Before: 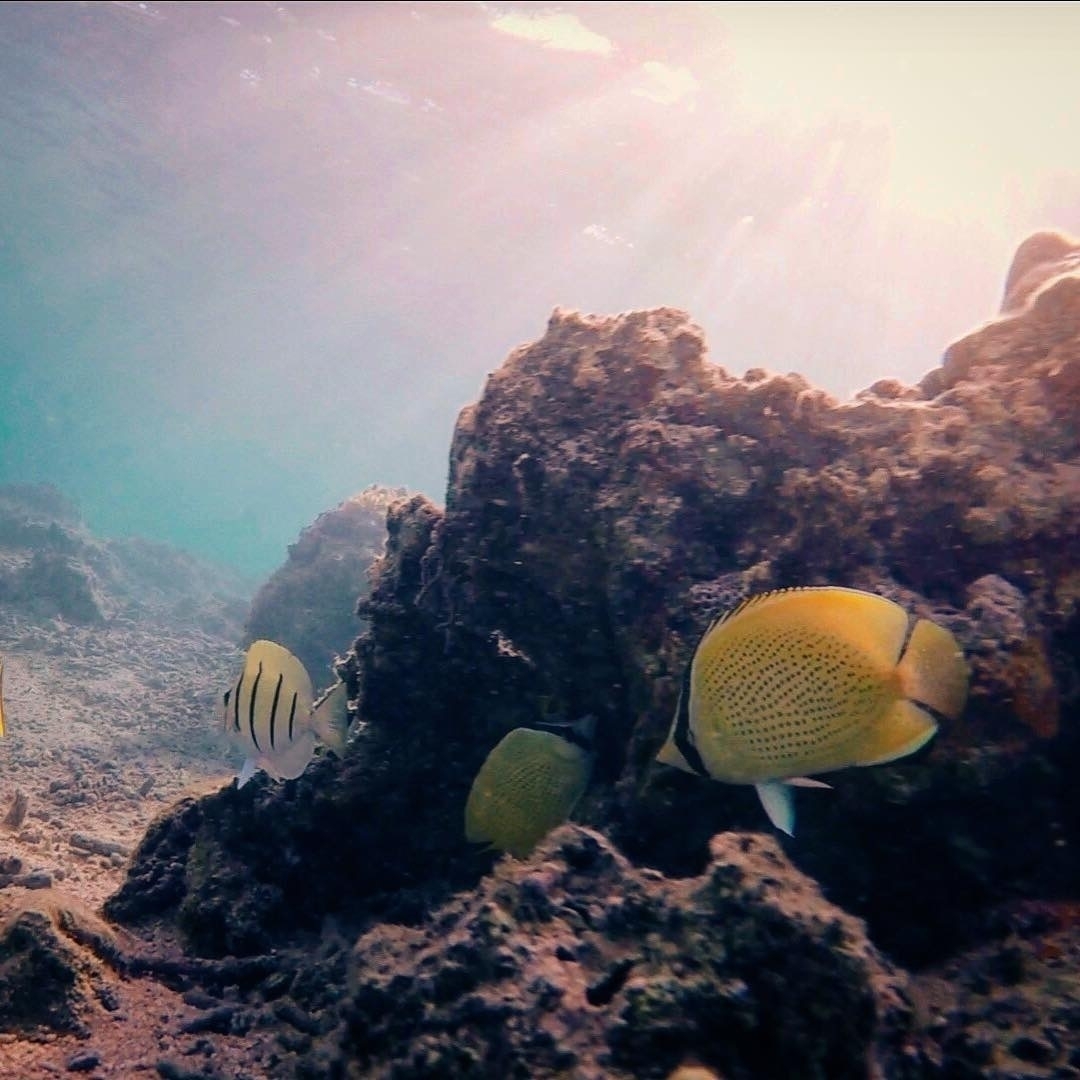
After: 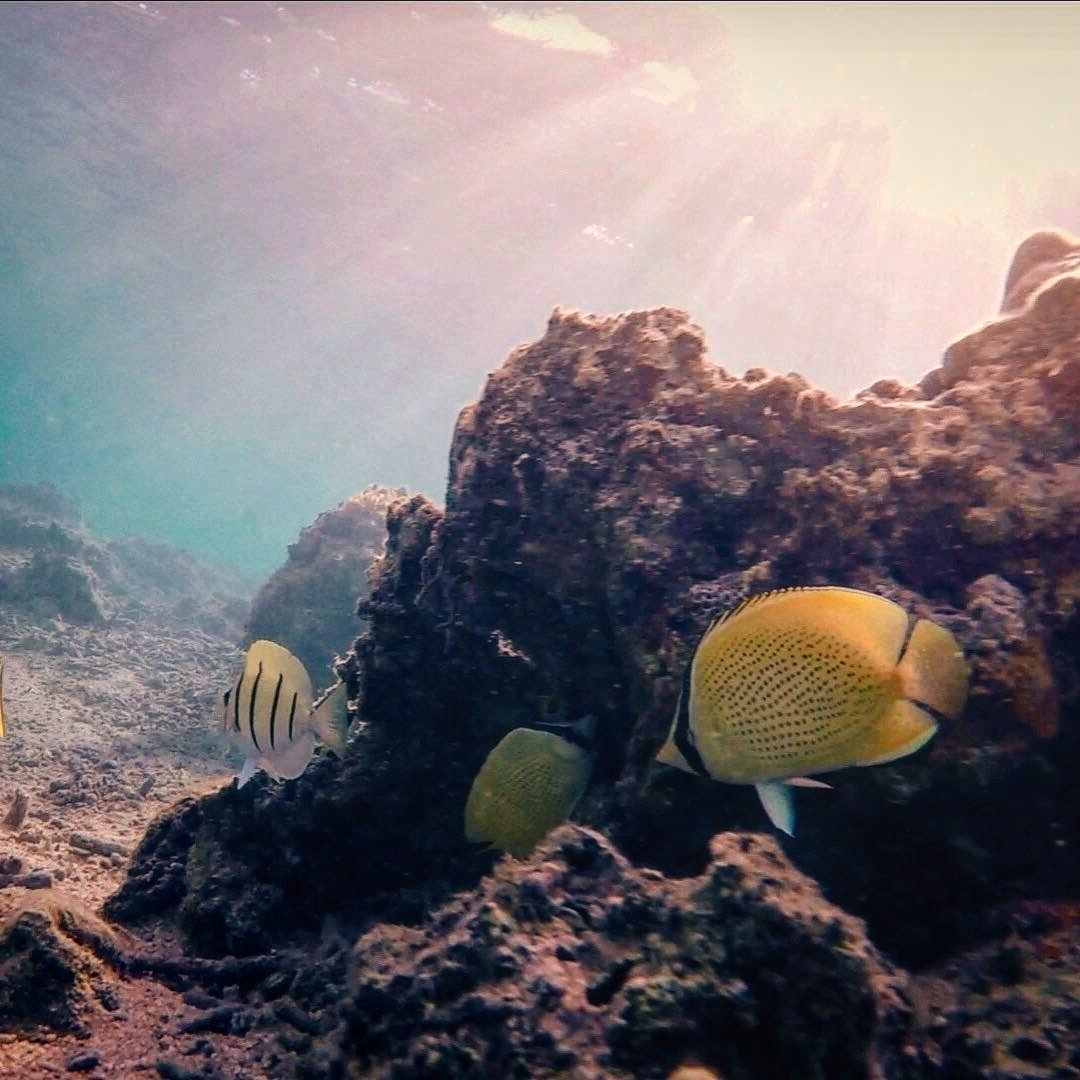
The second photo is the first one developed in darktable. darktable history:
local contrast: on, module defaults
color balance rgb: shadows lift › chroma 1%, shadows lift › hue 28.8°, power › hue 60°, highlights gain › chroma 1%, highlights gain › hue 60°, global offset › luminance 0.25%, perceptual saturation grading › highlights -20%, perceptual saturation grading › shadows 20%, perceptual brilliance grading › highlights 5%, perceptual brilliance grading › shadows -10%, global vibrance 19.67%
